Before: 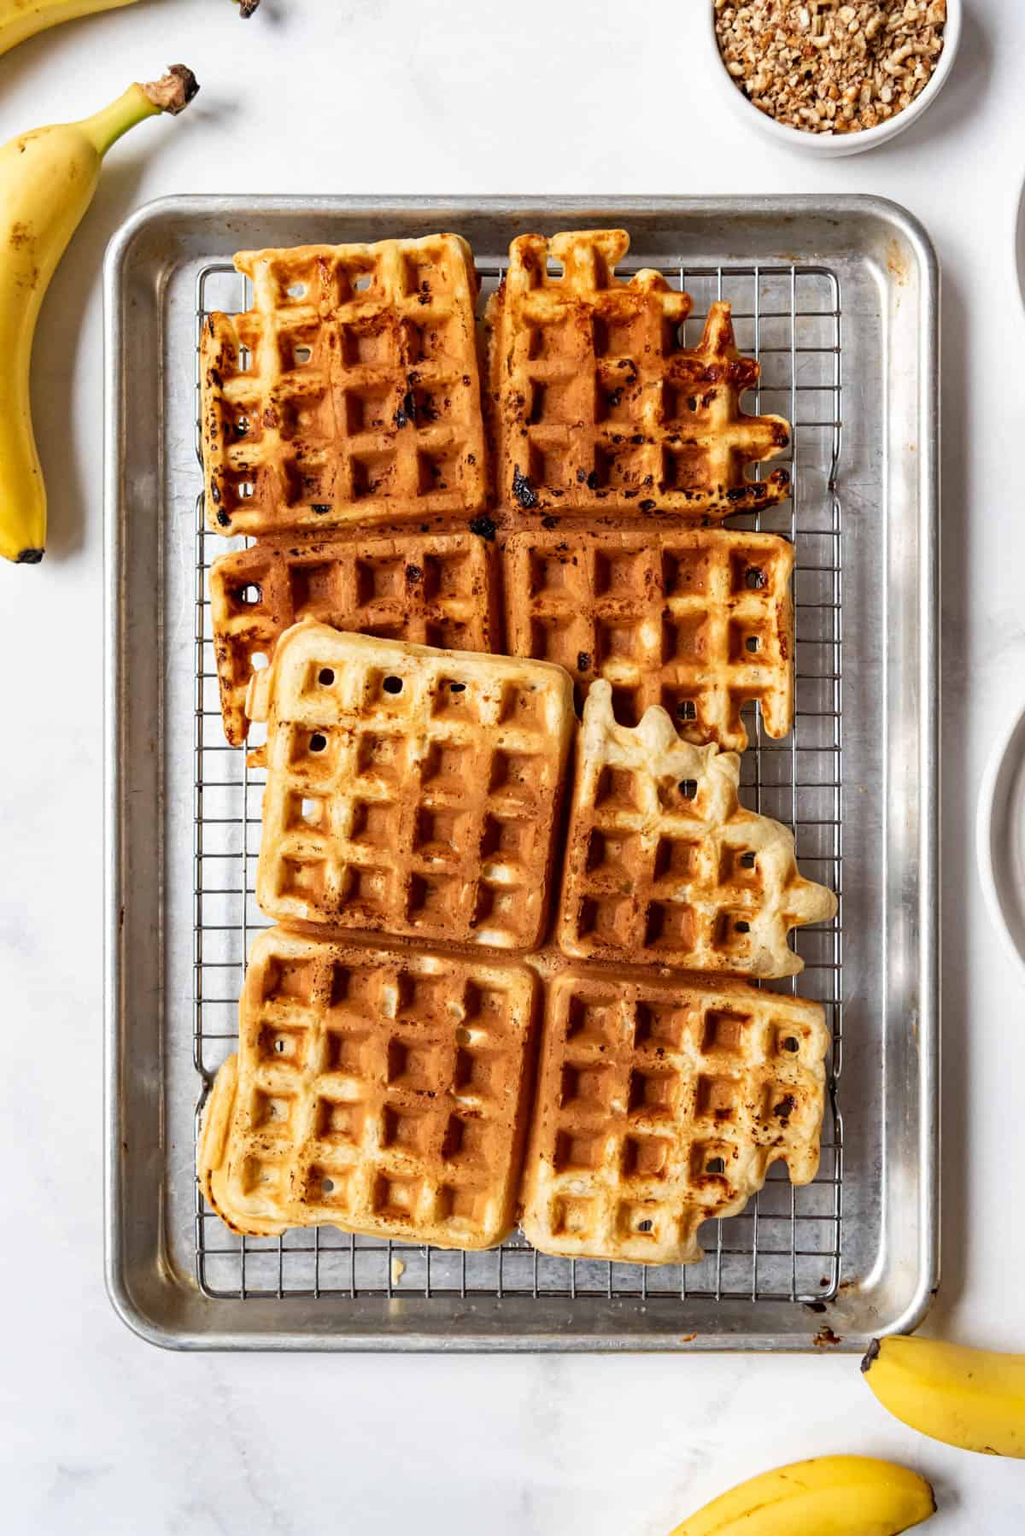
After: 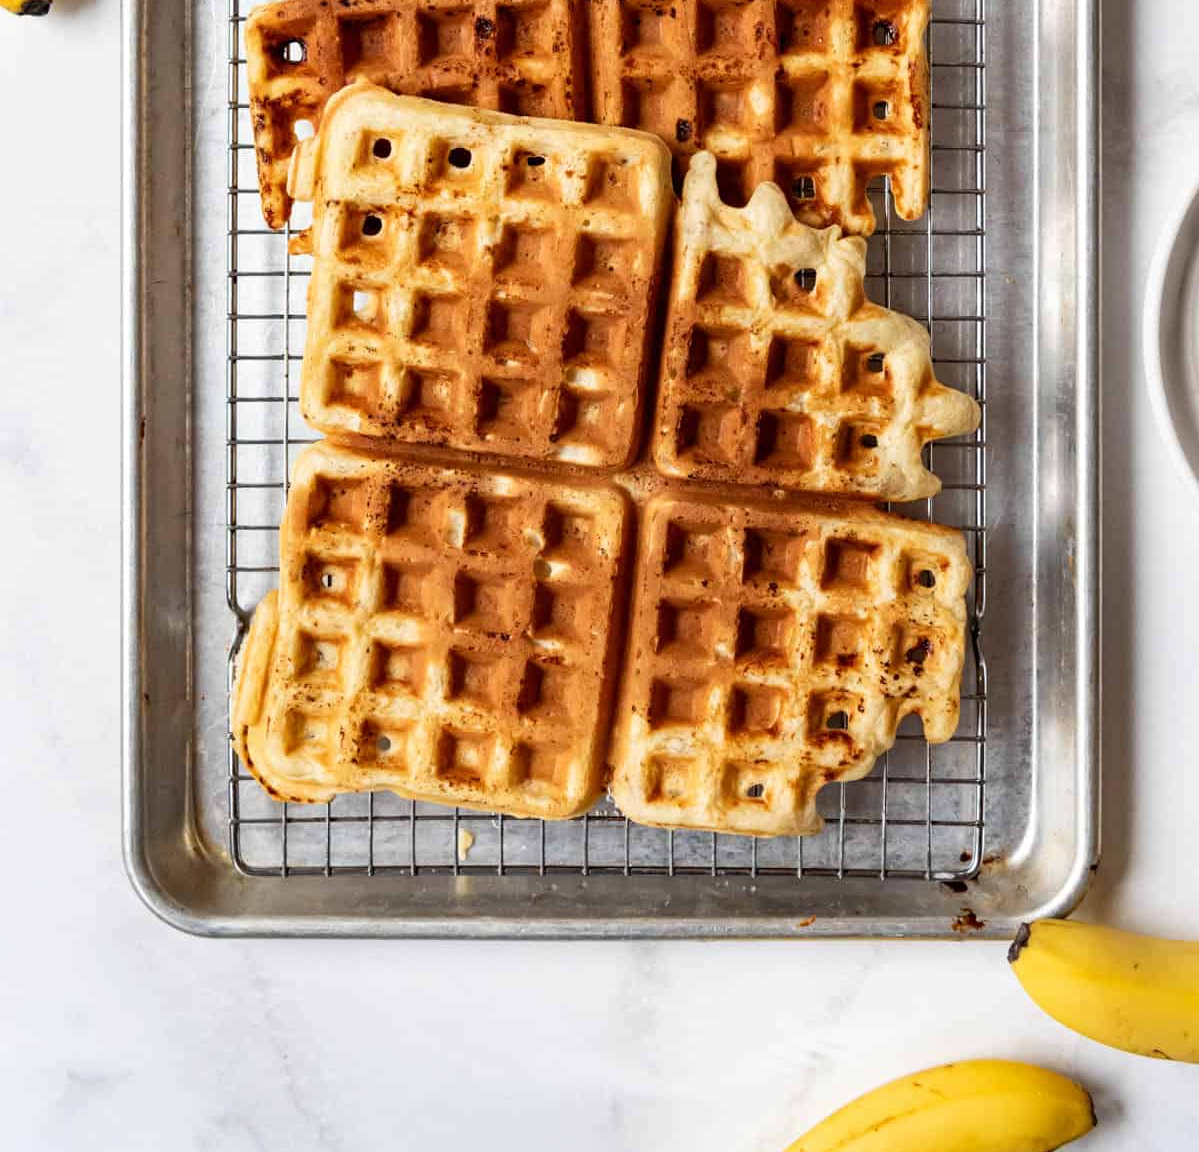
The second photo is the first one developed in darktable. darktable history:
crop and rotate: top 35.88%
